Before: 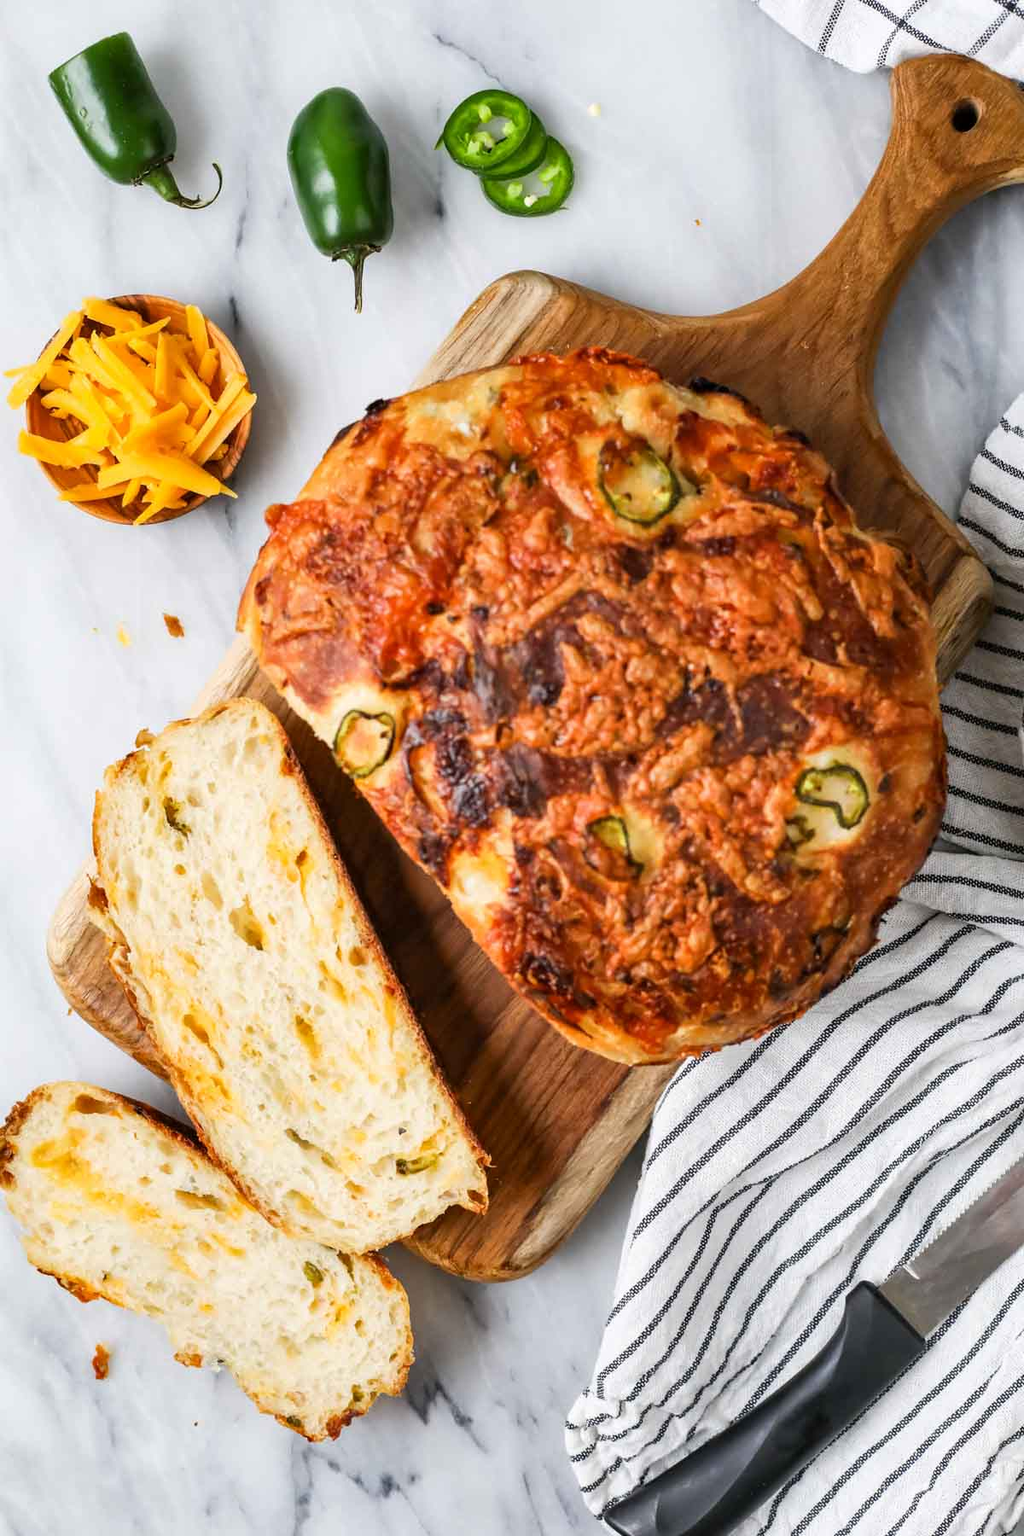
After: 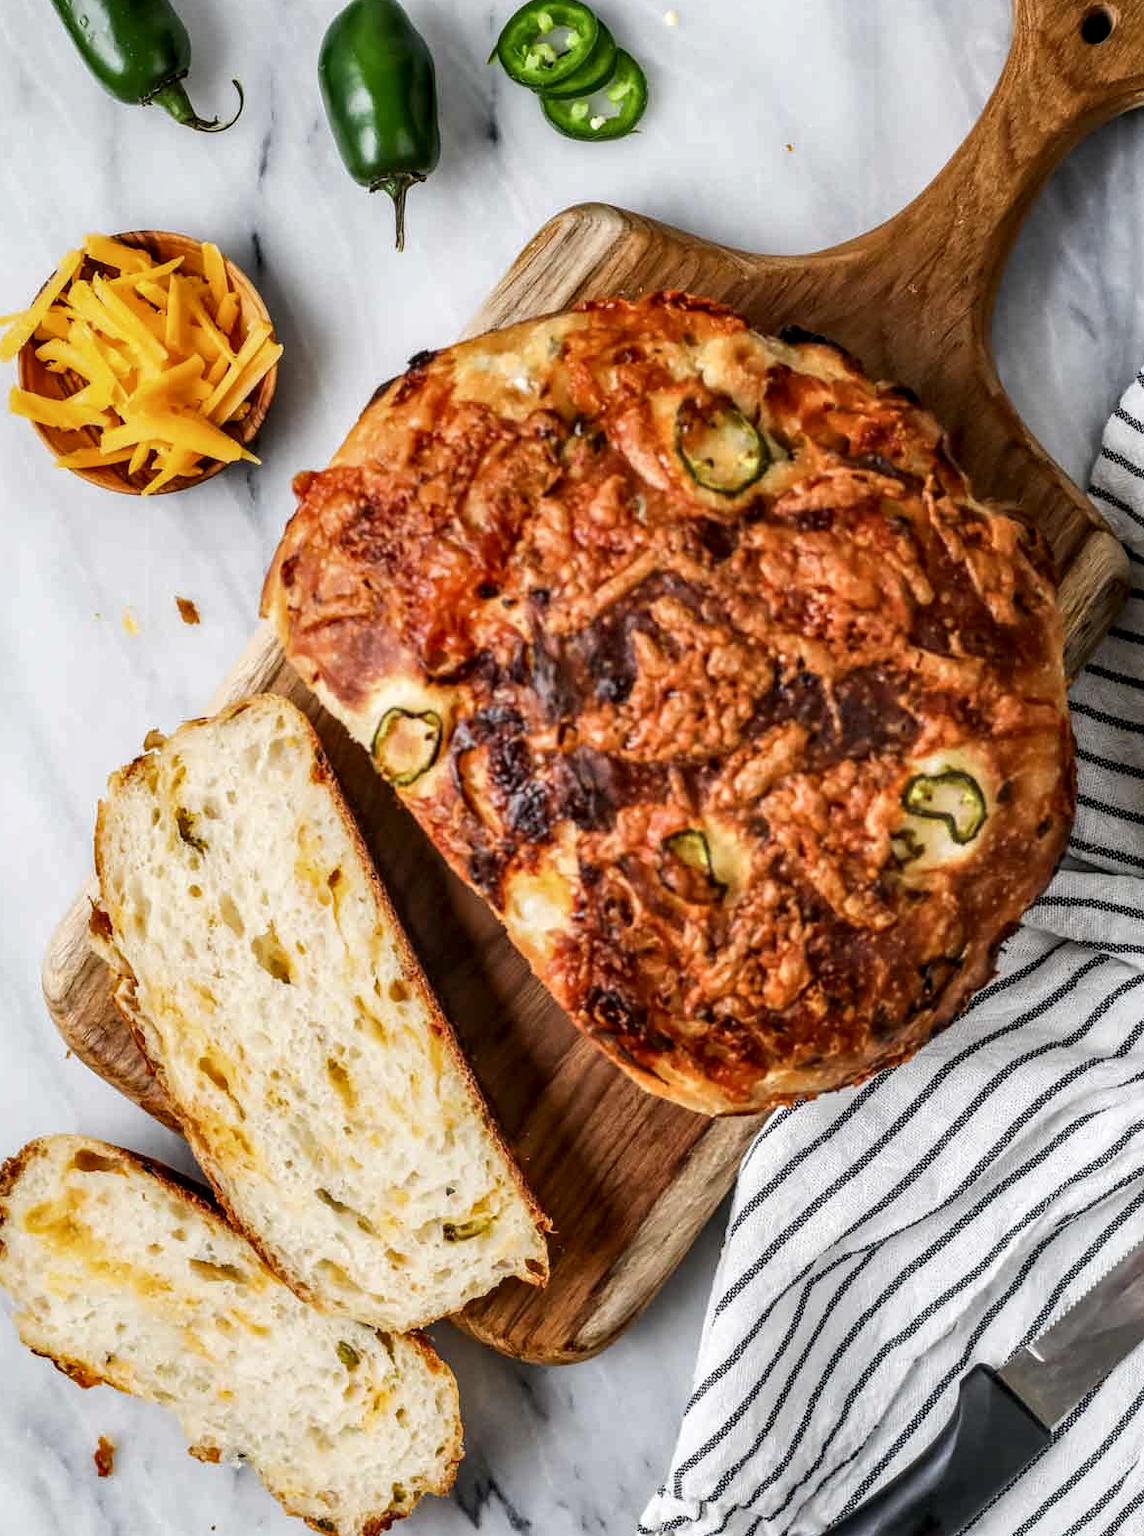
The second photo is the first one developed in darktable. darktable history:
crop: left 1.075%, top 6.162%, right 1.545%, bottom 6.745%
tone equalizer: edges refinement/feathering 500, mask exposure compensation -1.57 EV, preserve details guided filter
local contrast: detail 150%
contrast brightness saturation: contrast -0.086, brightness -0.044, saturation -0.108
